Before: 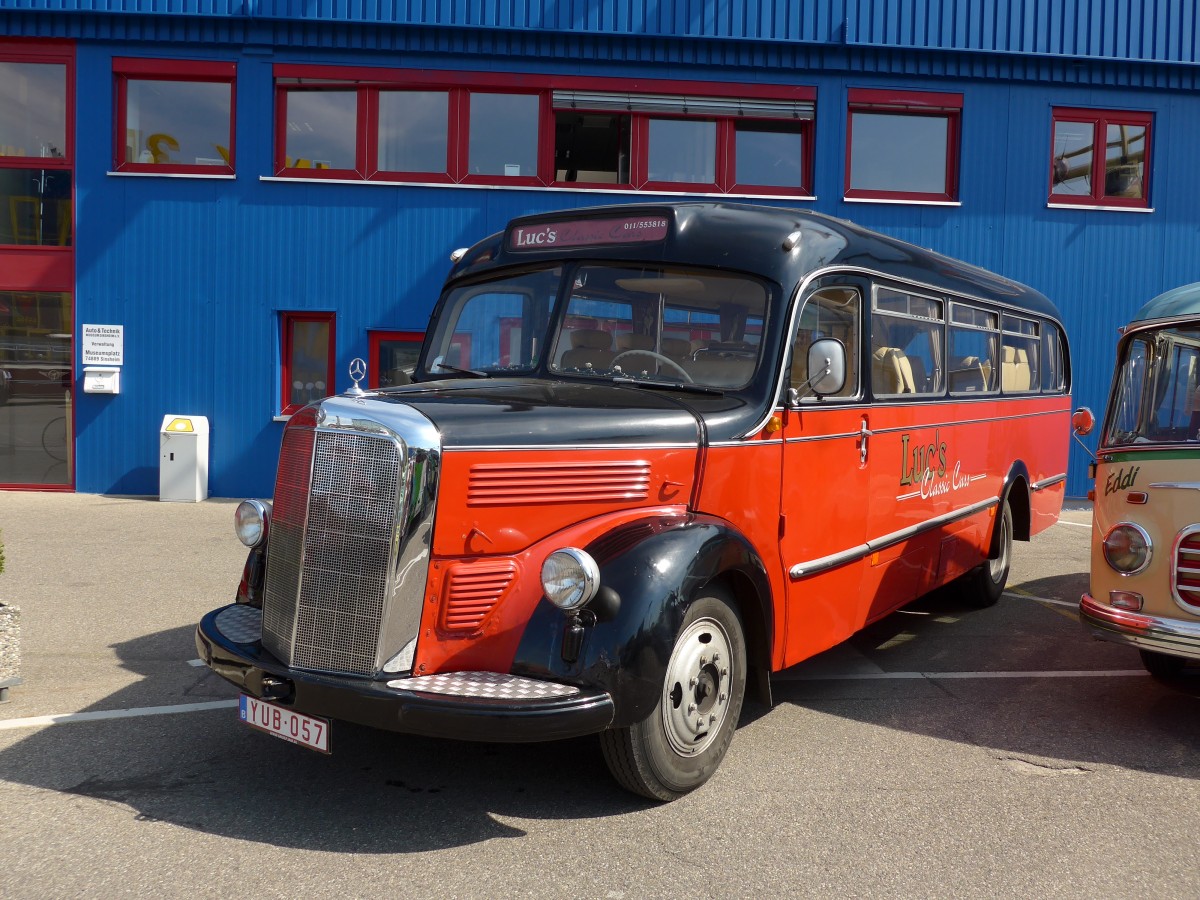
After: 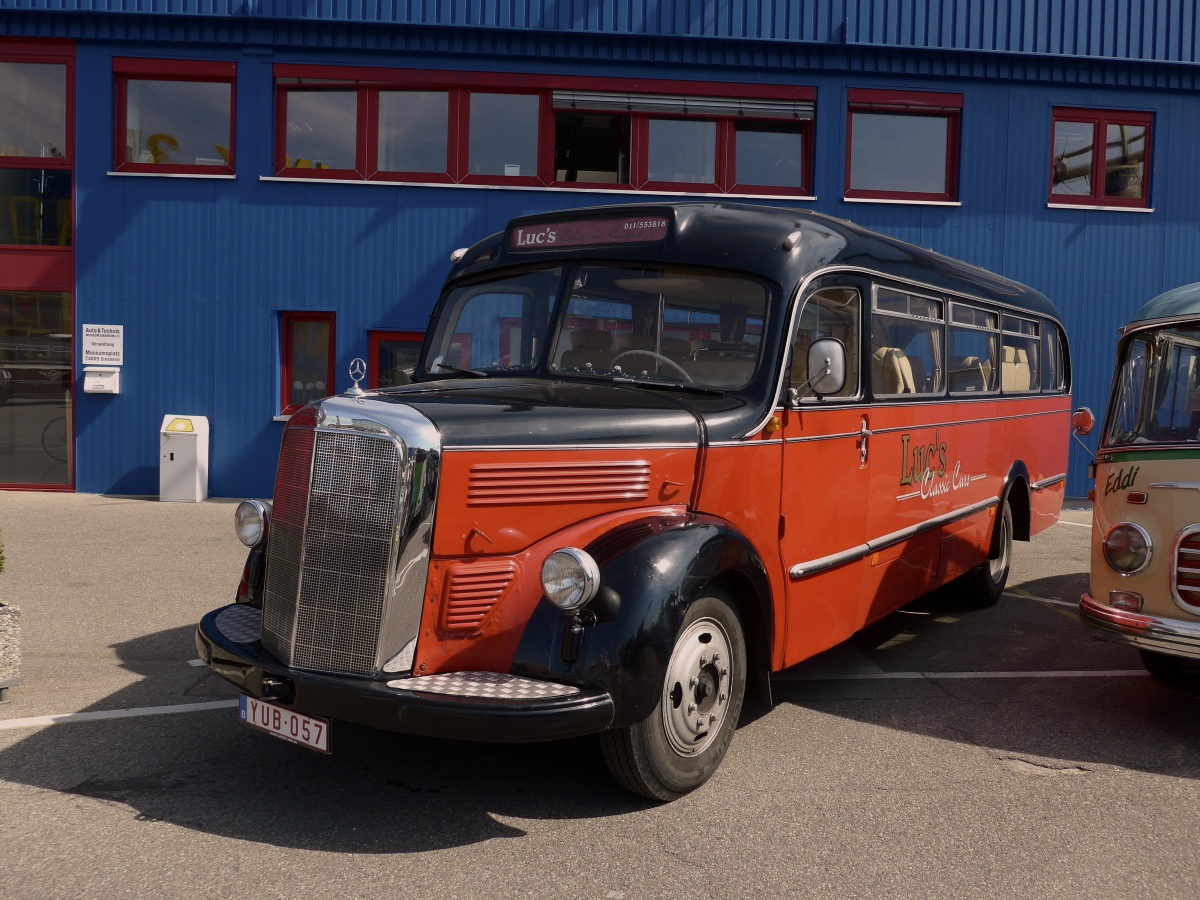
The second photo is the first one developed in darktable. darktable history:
color correction: highlights a* 6, highlights b* 4.89
exposure: exposure -0.595 EV, compensate exposure bias true, compensate highlight preservation false
contrast brightness saturation: contrast 0.114, saturation -0.161
